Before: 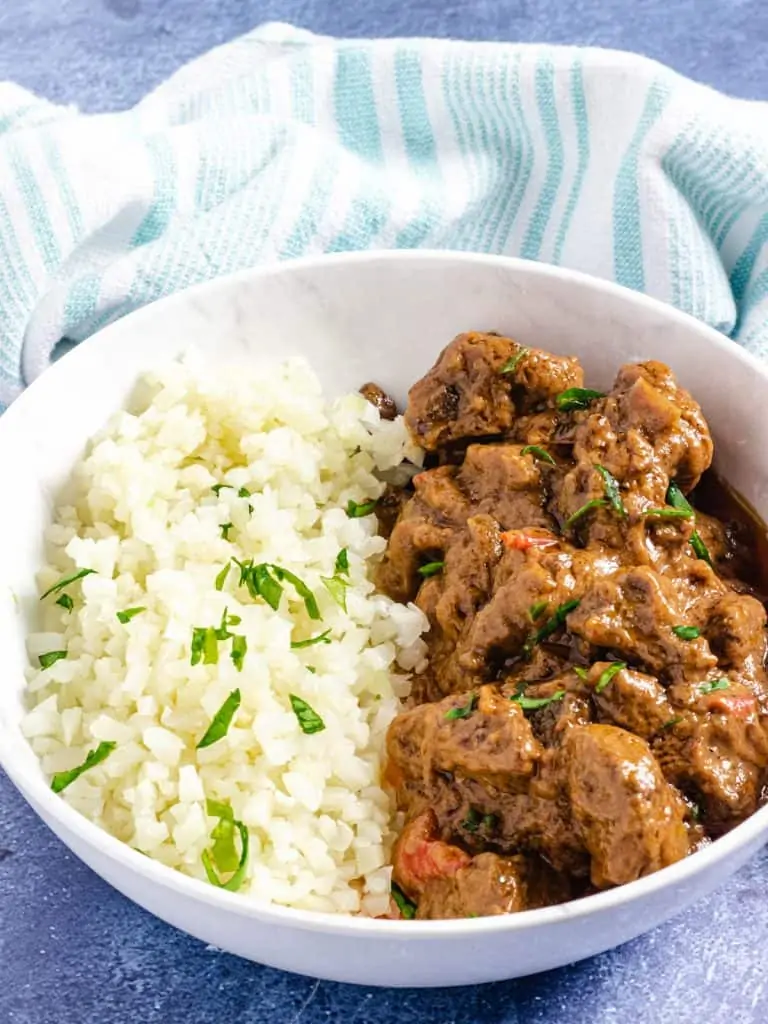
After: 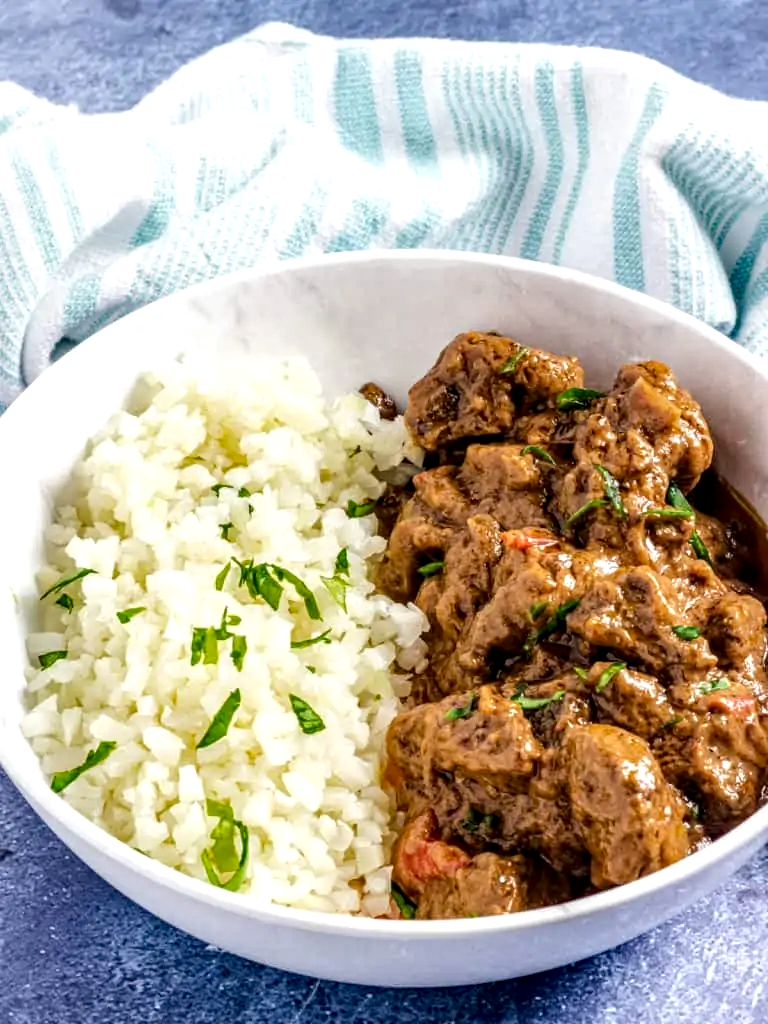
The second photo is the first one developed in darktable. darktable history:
haze removal: adaptive false
local contrast: detail 150%
